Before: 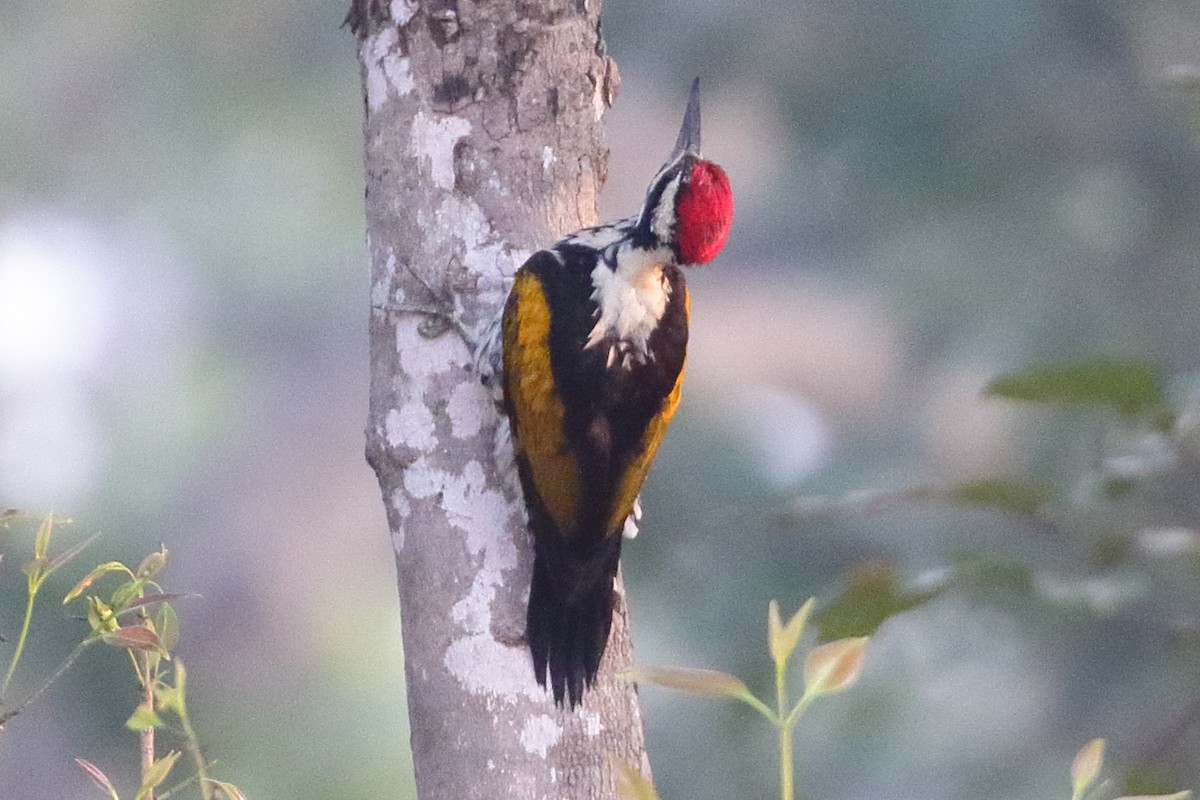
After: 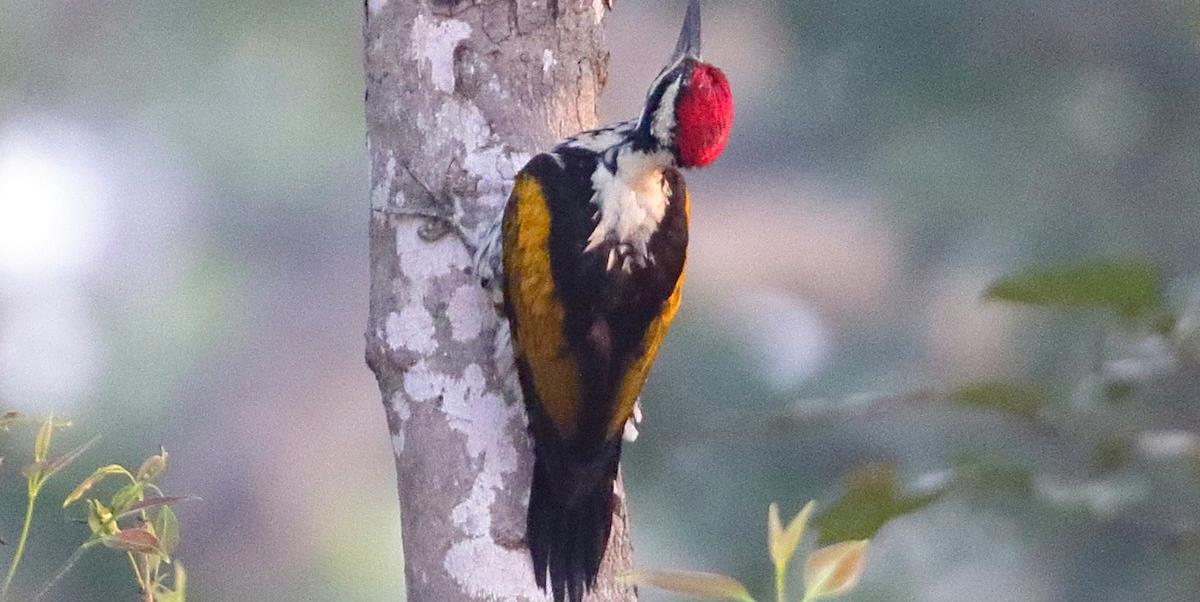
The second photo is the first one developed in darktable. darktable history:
crop and rotate: top 12.128%, bottom 12.516%
haze removal: compatibility mode true, adaptive false
